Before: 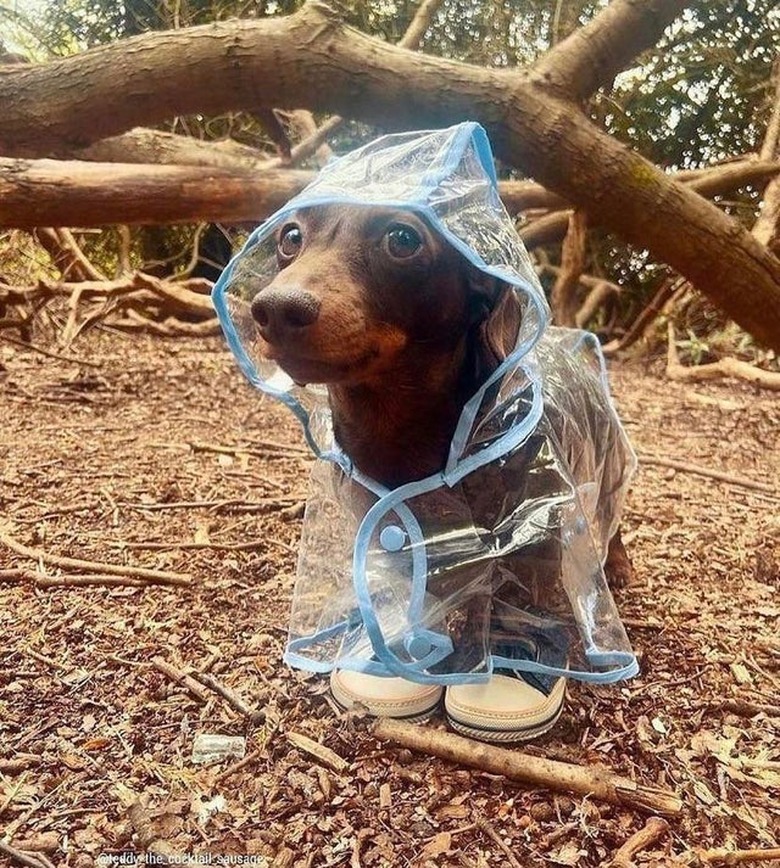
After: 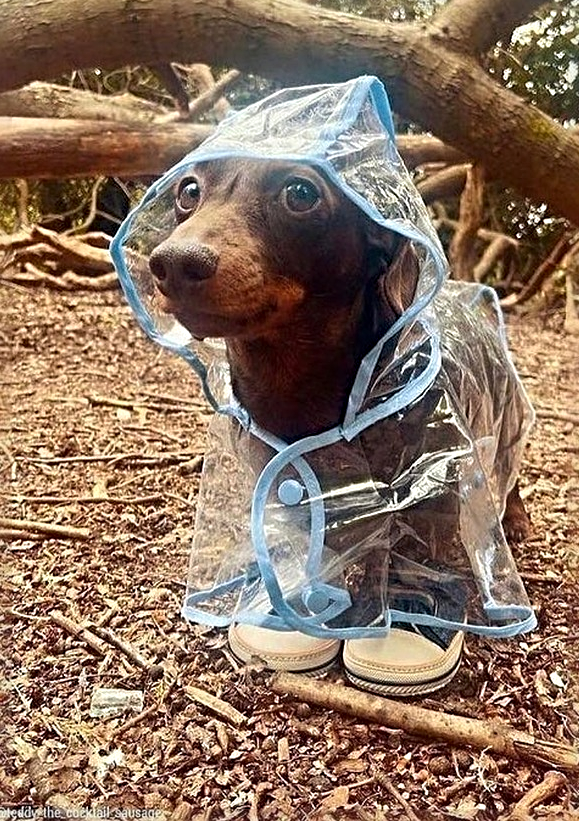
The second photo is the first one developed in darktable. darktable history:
sharpen: radius 4.905
crop and rotate: left 13.096%, top 5.347%, right 12.627%
